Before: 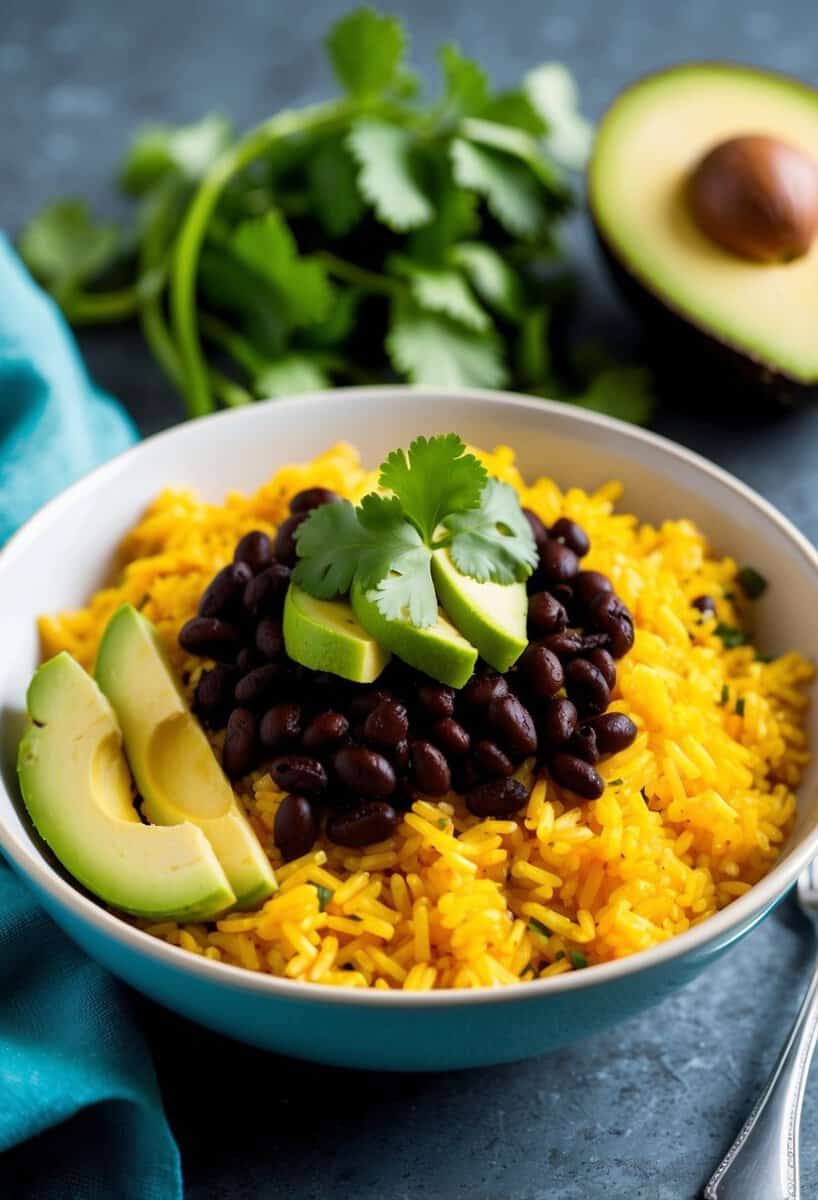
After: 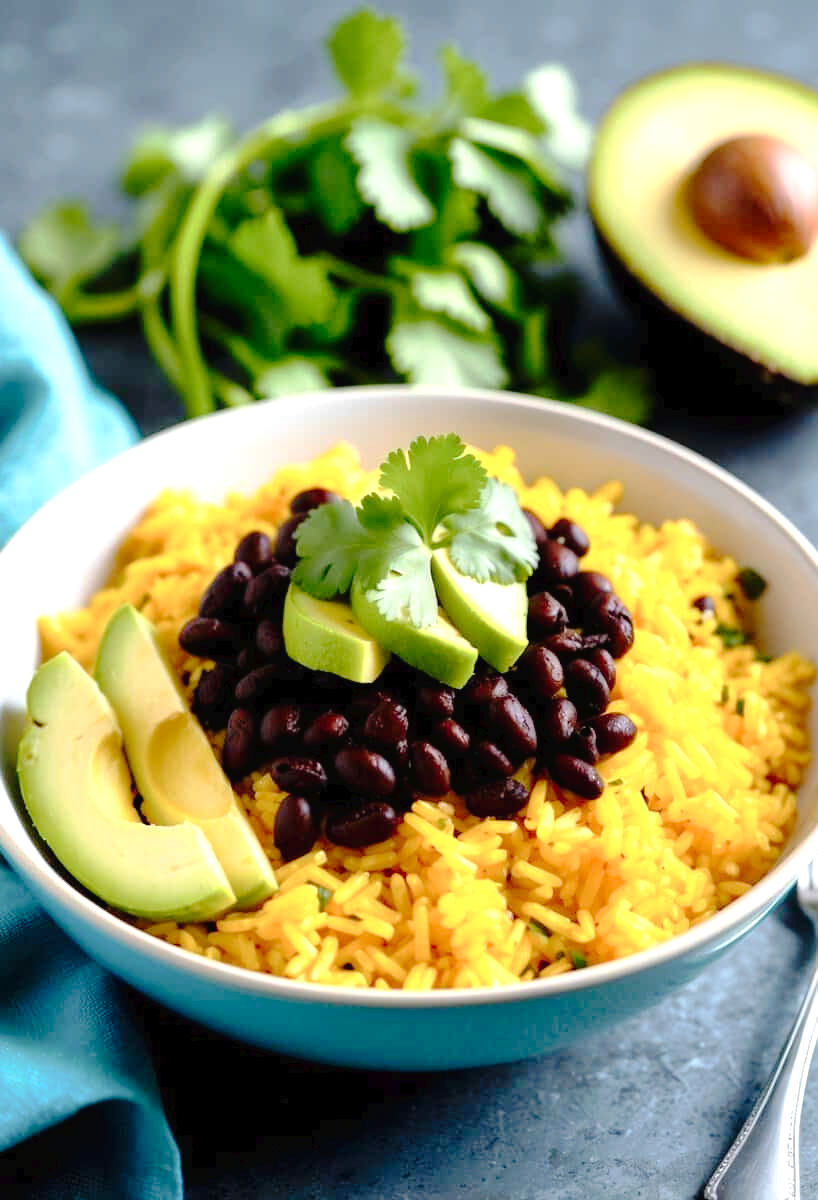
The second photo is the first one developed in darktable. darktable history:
exposure: exposure 0.604 EV, compensate exposure bias true, compensate highlight preservation false
tone curve: curves: ch0 [(0, 0) (0.003, 0.021) (0.011, 0.021) (0.025, 0.021) (0.044, 0.033) (0.069, 0.053) (0.1, 0.08) (0.136, 0.114) (0.177, 0.171) (0.224, 0.246) (0.277, 0.332) (0.335, 0.424) (0.399, 0.496) (0.468, 0.561) (0.543, 0.627) (0.623, 0.685) (0.709, 0.741) (0.801, 0.813) (0.898, 0.902) (1, 1)], preserve colors none
